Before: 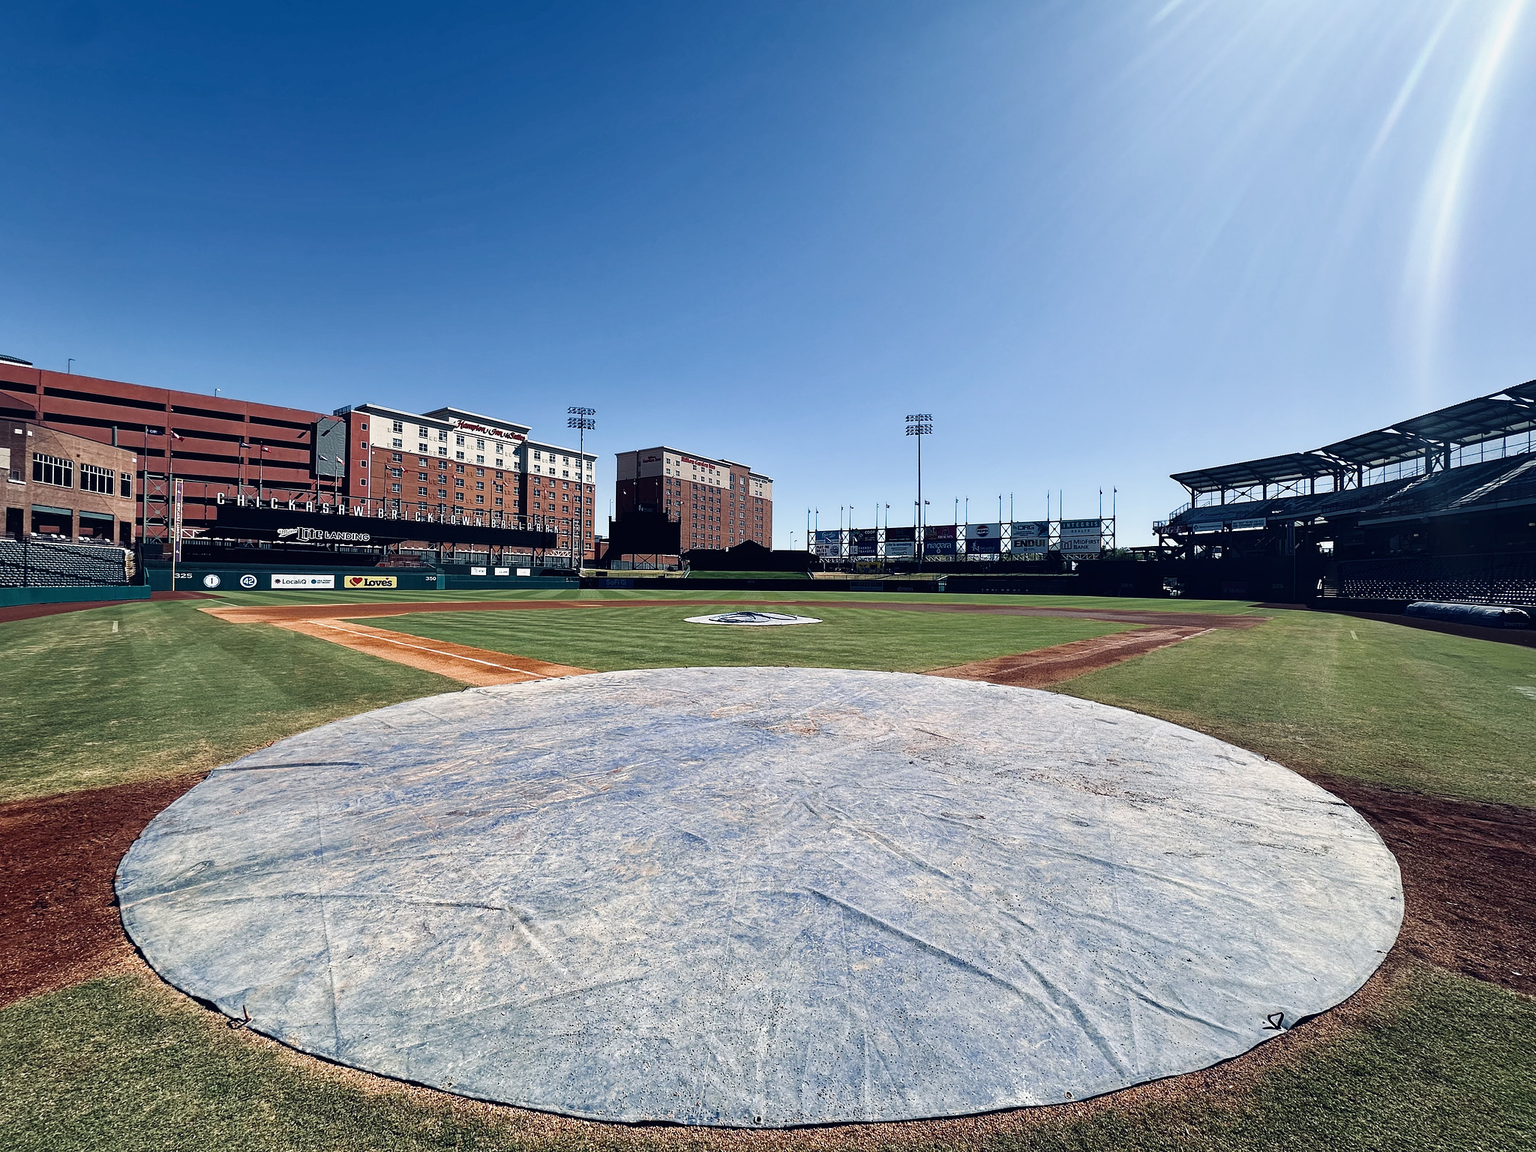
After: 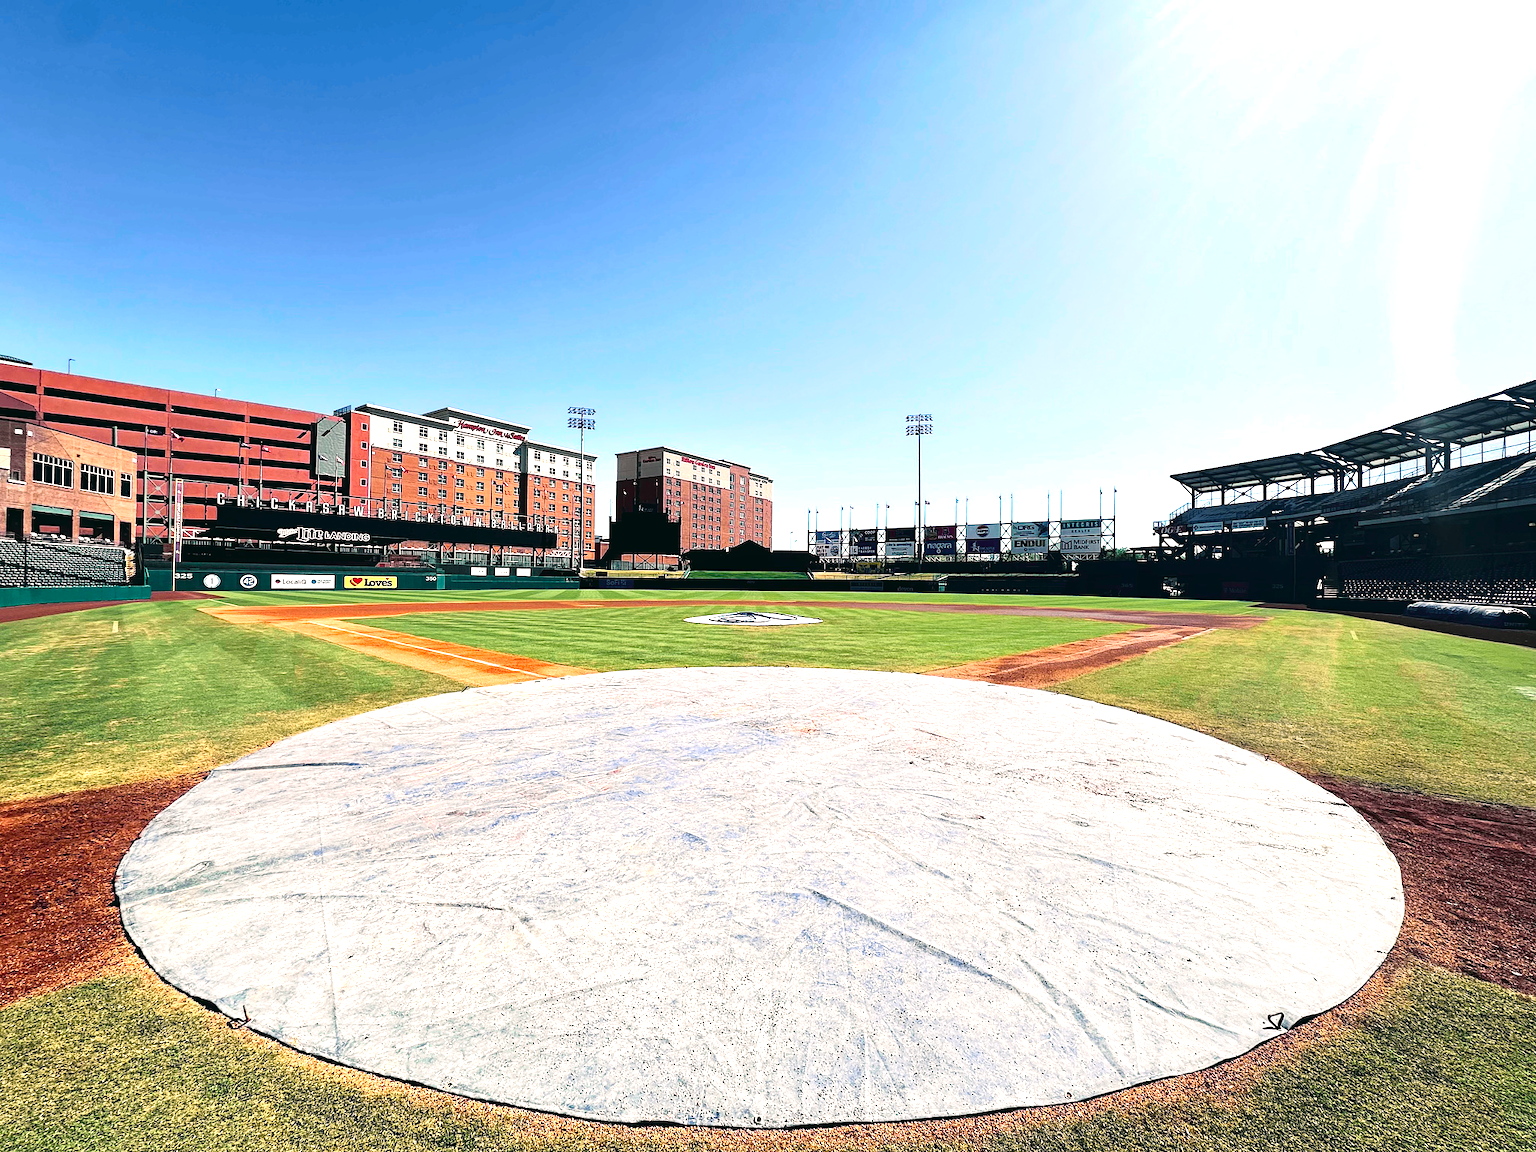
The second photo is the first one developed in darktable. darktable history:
tone curve: curves: ch0 [(0, 0.008) (0.107, 0.083) (0.283, 0.287) (0.461, 0.498) (0.64, 0.691) (0.822, 0.869) (0.998, 0.978)]; ch1 [(0, 0) (0.323, 0.339) (0.438, 0.422) (0.473, 0.487) (0.502, 0.502) (0.527, 0.53) (0.561, 0.583) (0.608, 0.629) (0.669, 0.704) (0.859, 0.899) (1, 1)]; ch2 [(0, 0) (0.33, 0.347) (0.421, 0.456) (0.473, 0.498) (0.502, 0.504) (0.522, 0.524) (0.549, 0.567) (0.585, 0.627) (0.676, 0.724) (1, 1)], color space Lab, independent channels, preserve colors none
local contrast: mode bilateral grid, contrast 100, coarseness 100, detail 91%, midtone range 0.2
color correction: highlights a* 4.02, highlights b* 4.98, shadows a* -7.55, shadows b* 4.98
exposure: black level correction 0, exposure 1.1 EV, compensate highlight preservation false
